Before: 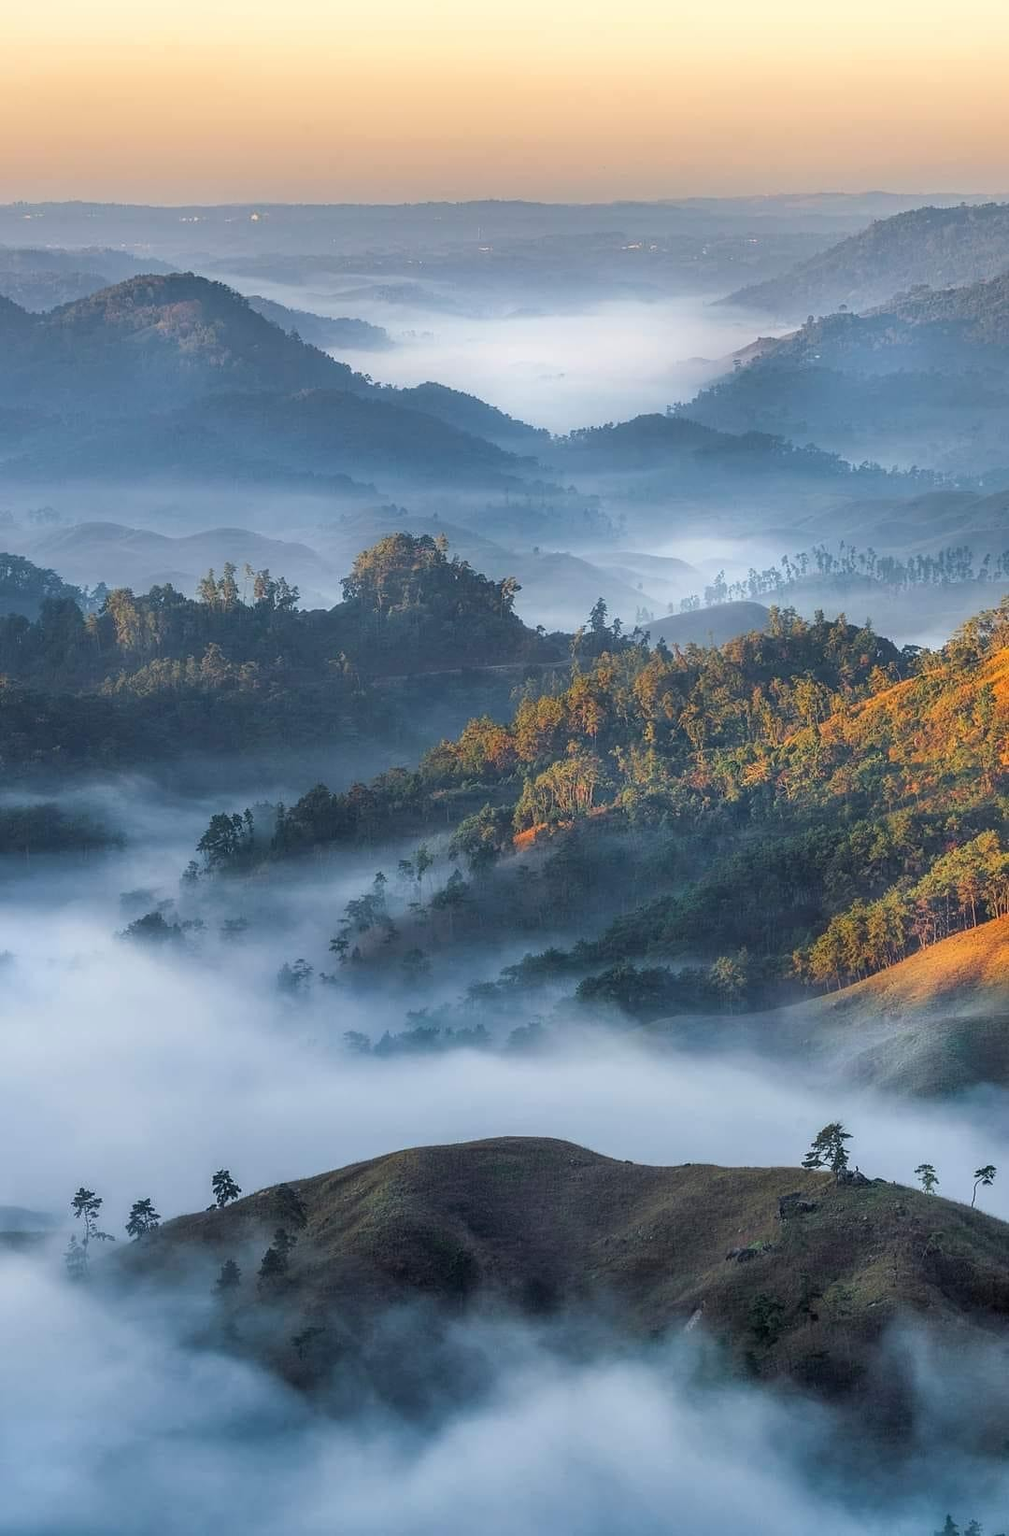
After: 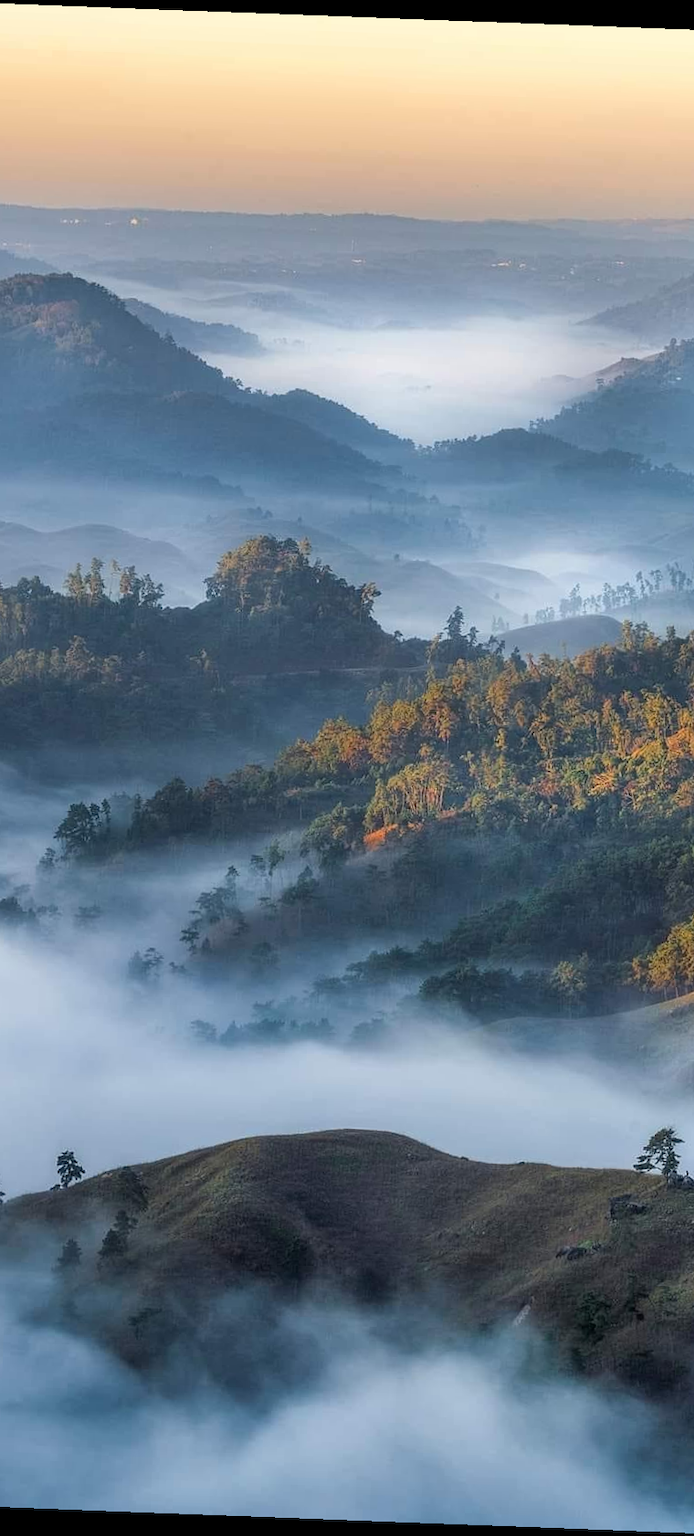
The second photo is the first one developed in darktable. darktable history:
crop and rotate: left 15.754%, right 17.579%
rotate and perspective: rotation 2.17°, automatic cropping off
